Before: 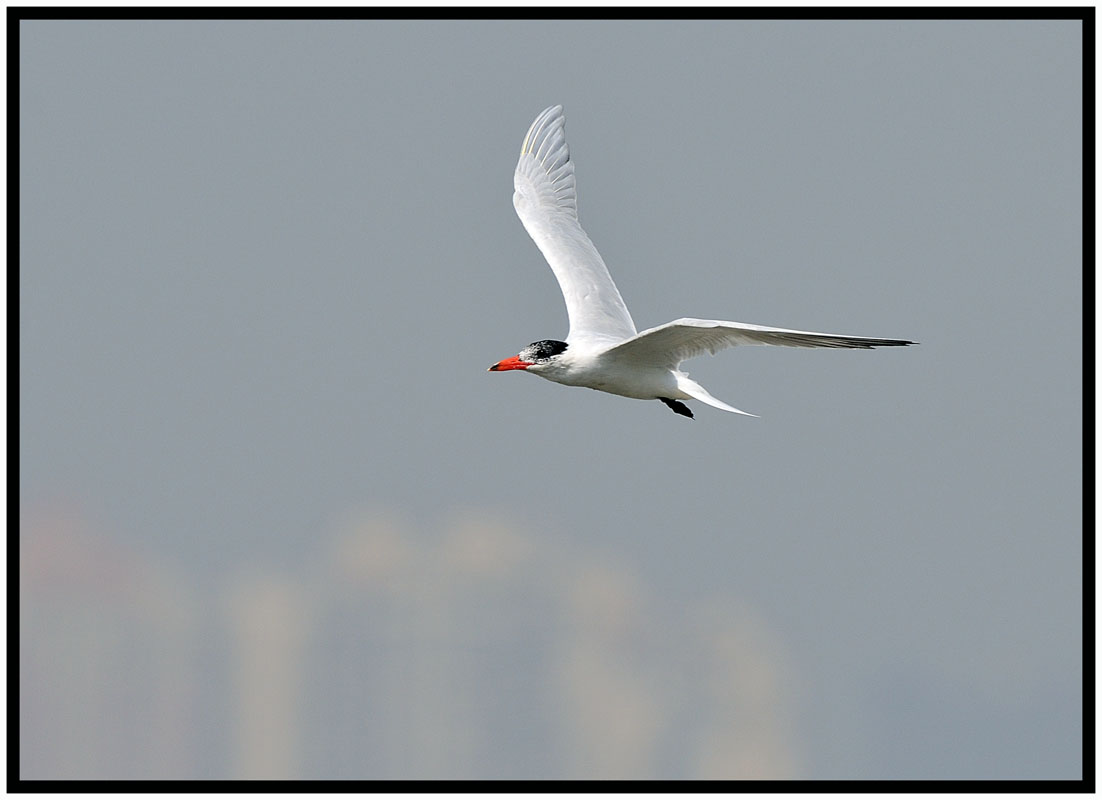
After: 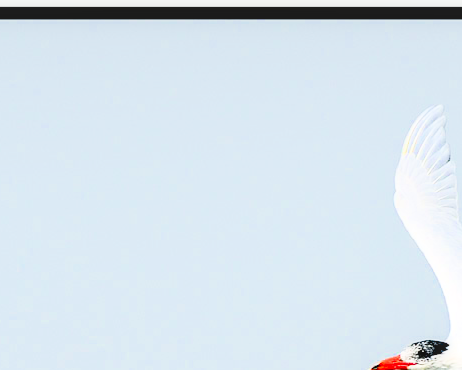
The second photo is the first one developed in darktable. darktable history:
color balance rgb: perceptual saturation grading › global saturation 34.05%, global vibrance 5.56%
local contrast: on, module defaults
white balance: emerald 1
exposure: exposure 0.127 EV, compensate highlight preservation false
shadows and highlights: shadows -62.32, white point adjustment -5.22, highlights 61.59
filmic rgb: middle gray luminance 3.44%, black relative exposure -5.92 EV, white relative exposure 6.33 EV, threshold 6 EV, dynamic range scaling 22.4%, target black luminance 0%, hardness 2.33, latitude 45.85%, contrast 0.78, highlights saturation mix 100%, shadows ↔ highlights balance 0.033%, add noise in highlights 0, preserve chrominance max RGB, color science v3 (2019), use custom middle-gray values true, iterations of high-quality reconstruction 0, contrast in highlights soft, enable highlight reconstruction true
contrast brightness saturation: contrast 0.04, saturation 0.16
crop and rotate: left 10.817%, top 0.062%, right 47.194%, bottom 53.626%
